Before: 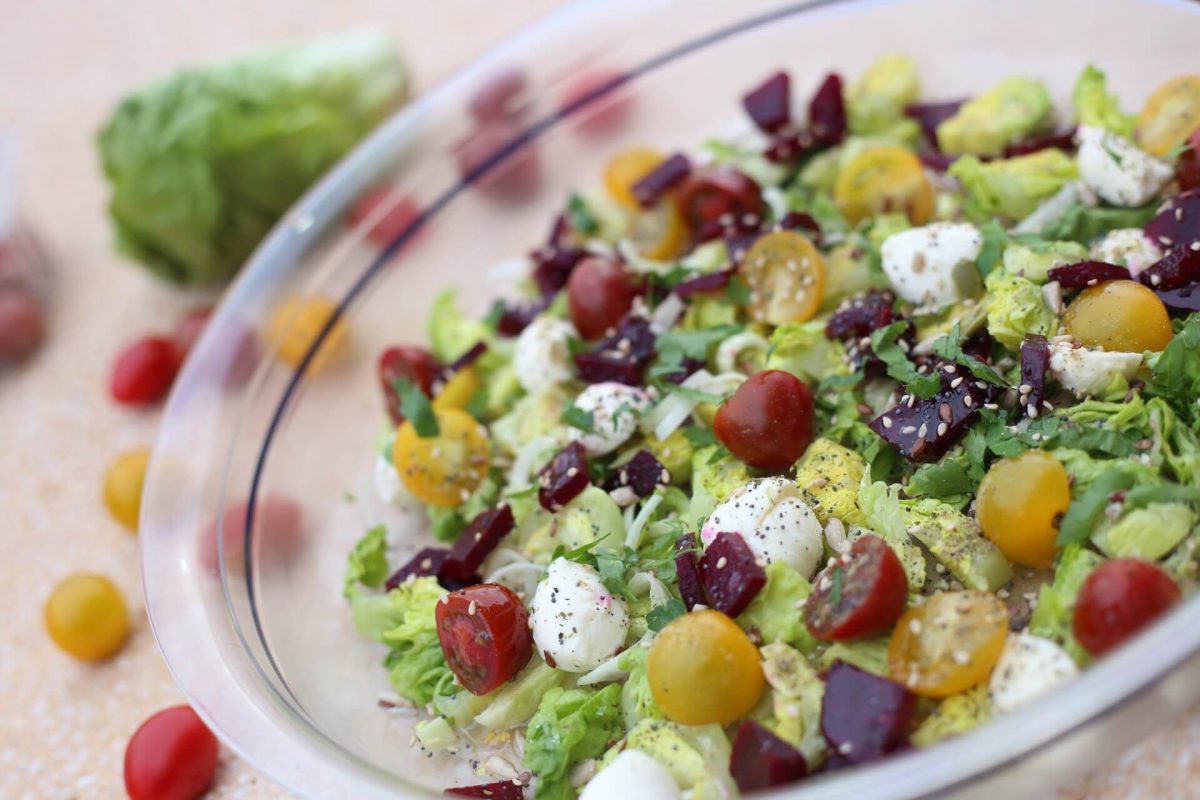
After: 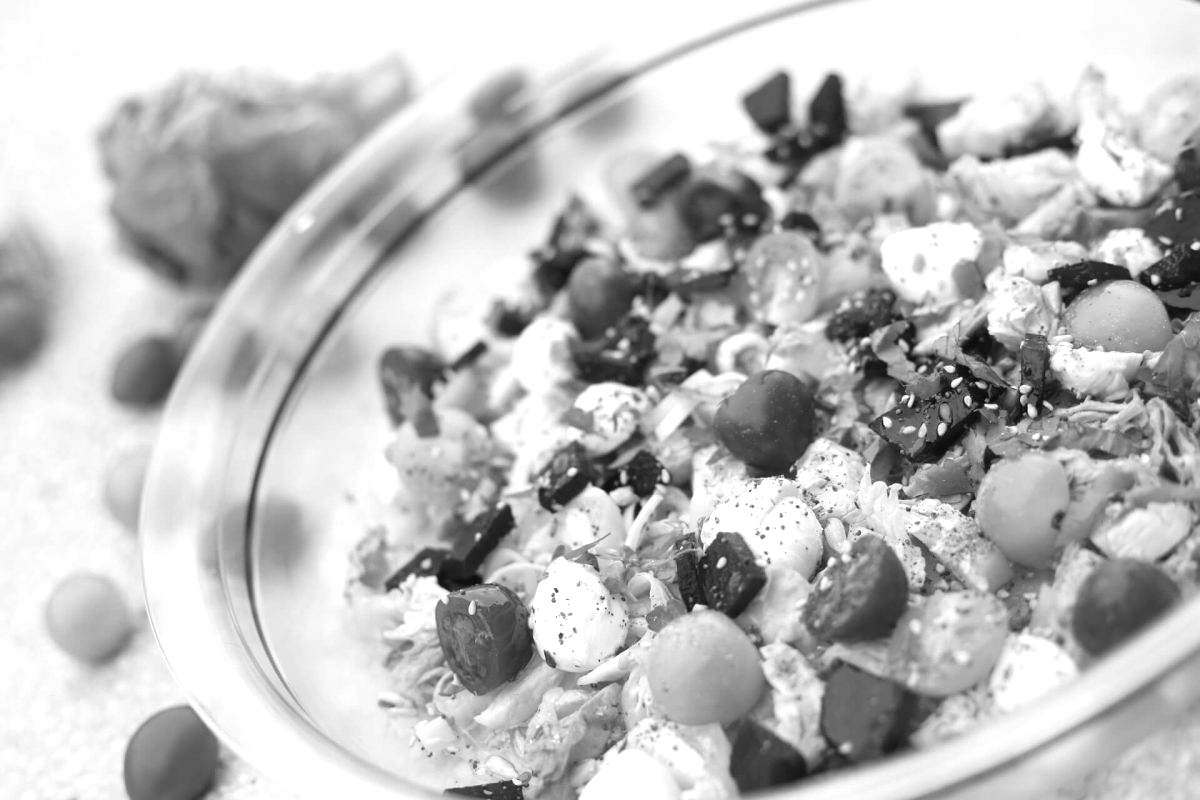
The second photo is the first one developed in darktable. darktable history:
exposure: exposure 0.669 EV, compensate highlight preservation false
monochrome: a -35.87, b 49.73, size 1.7
